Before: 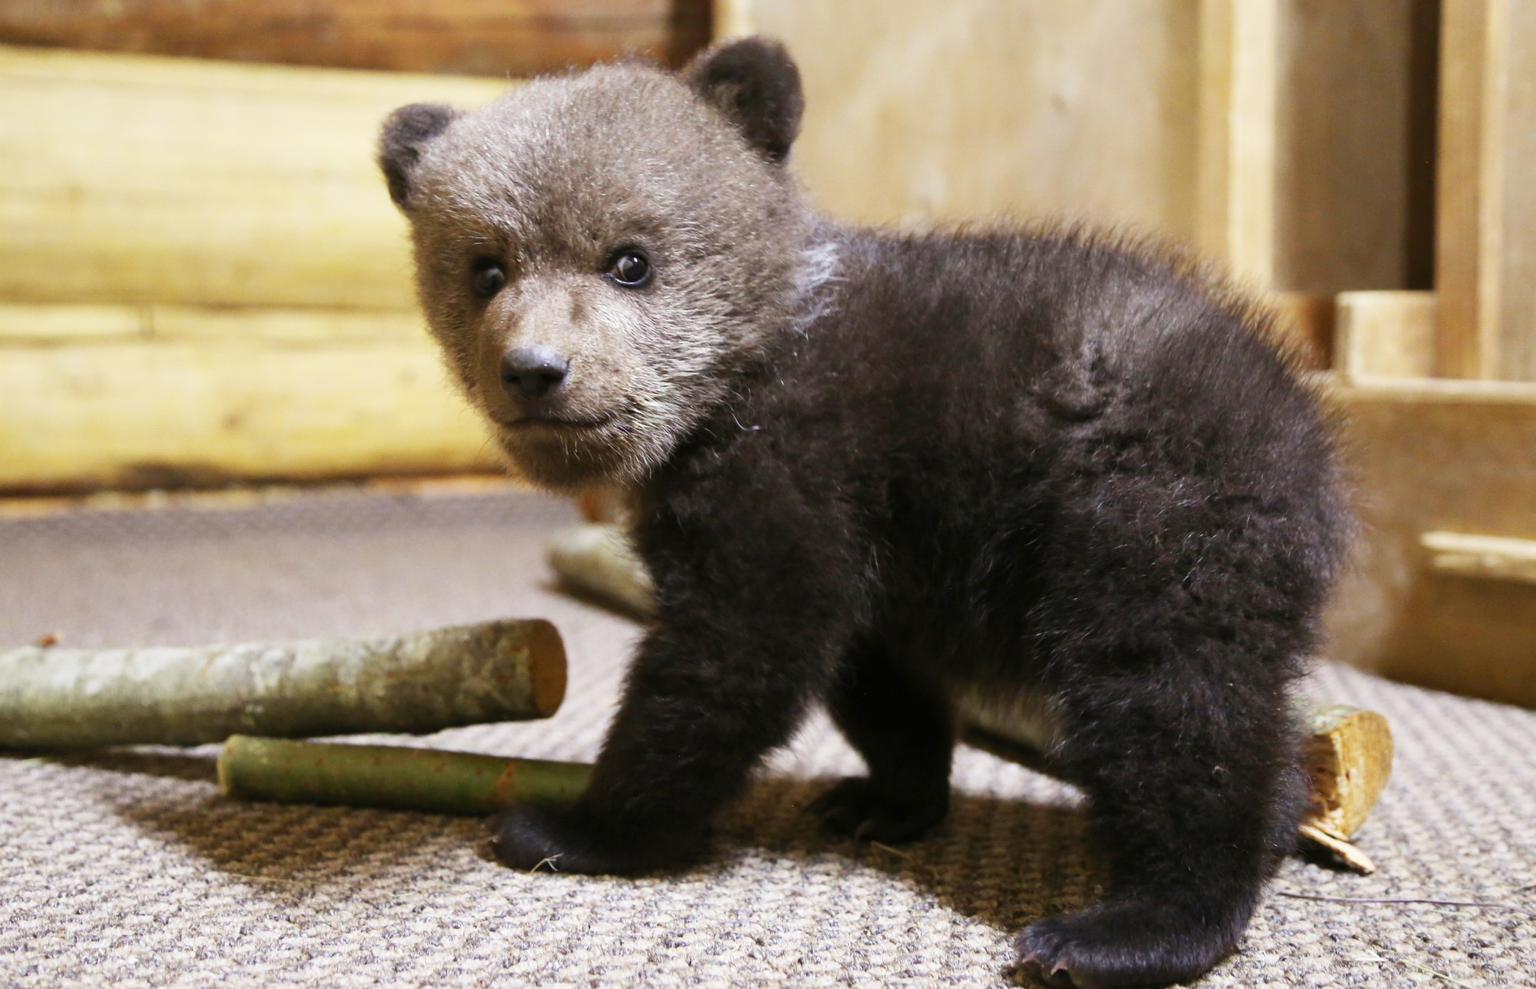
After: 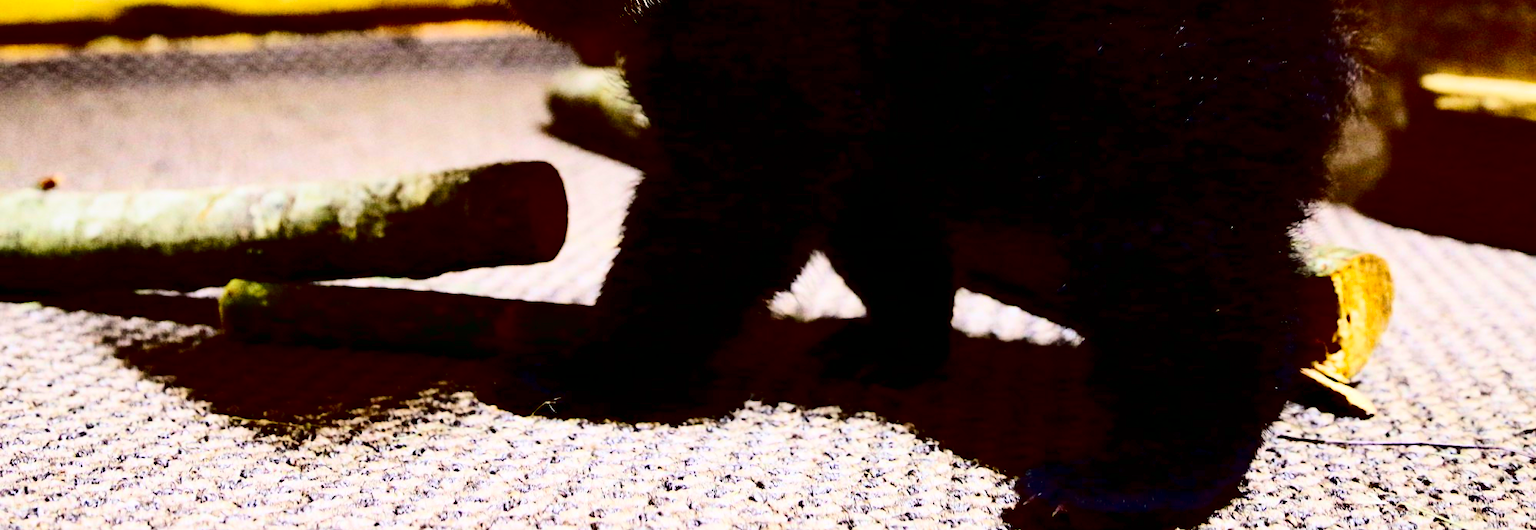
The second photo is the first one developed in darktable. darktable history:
crop and rotate: top 46.345%, right 0.035%
contrast brightness saturation: contrast 0.773, brightness -0.995, saturation 0.993
